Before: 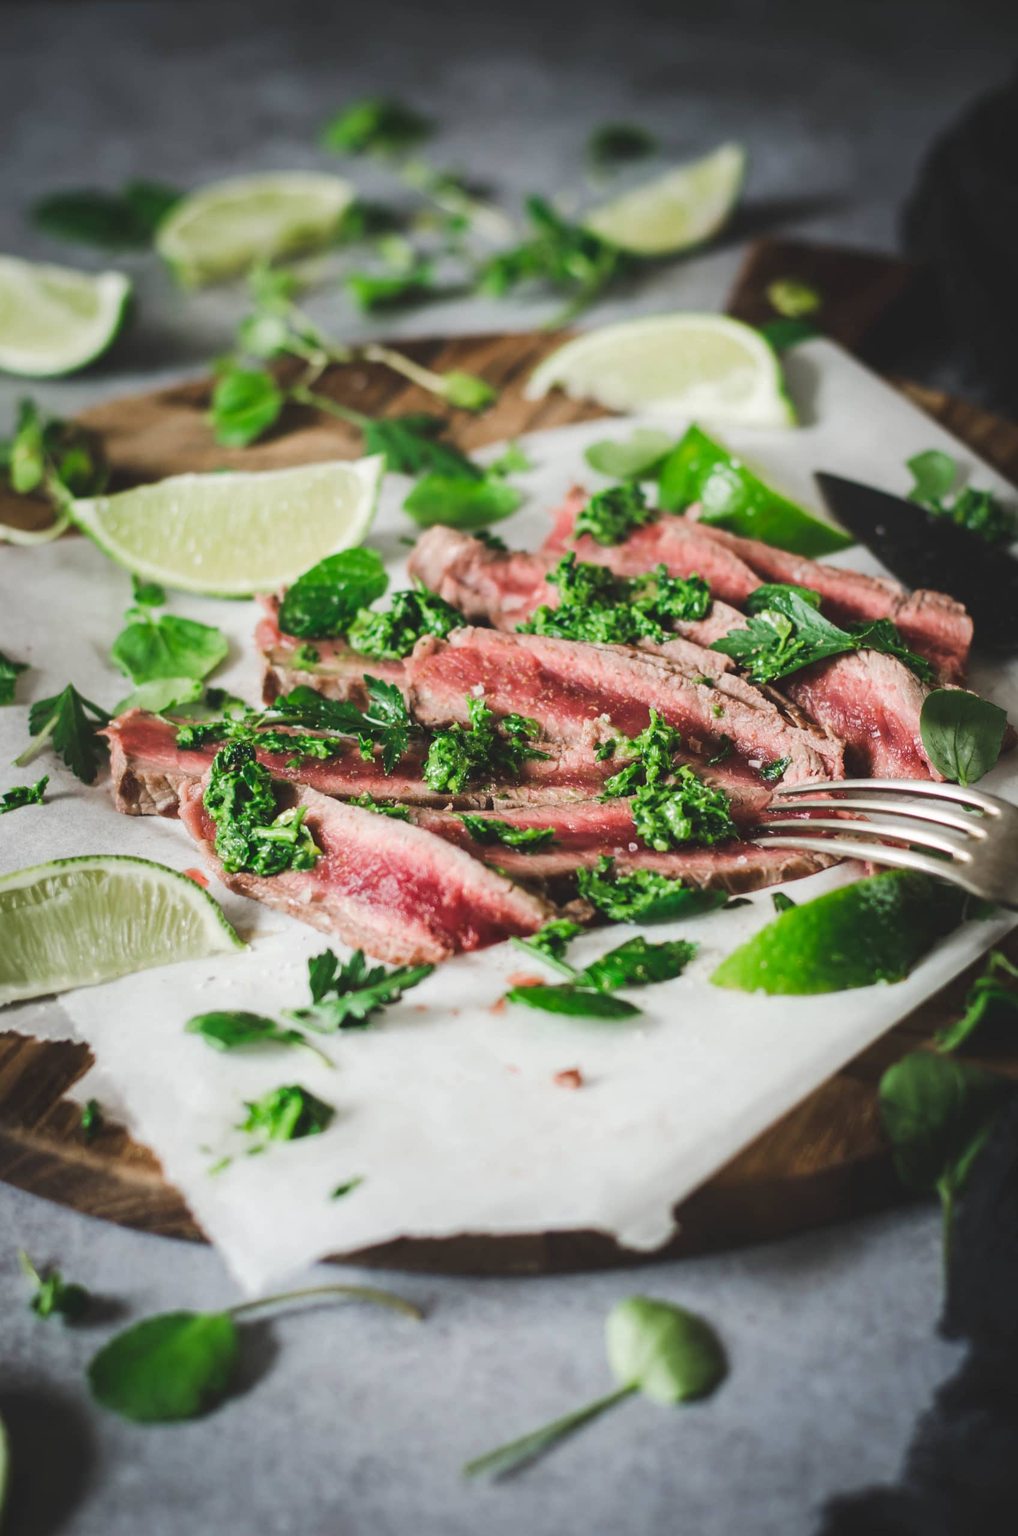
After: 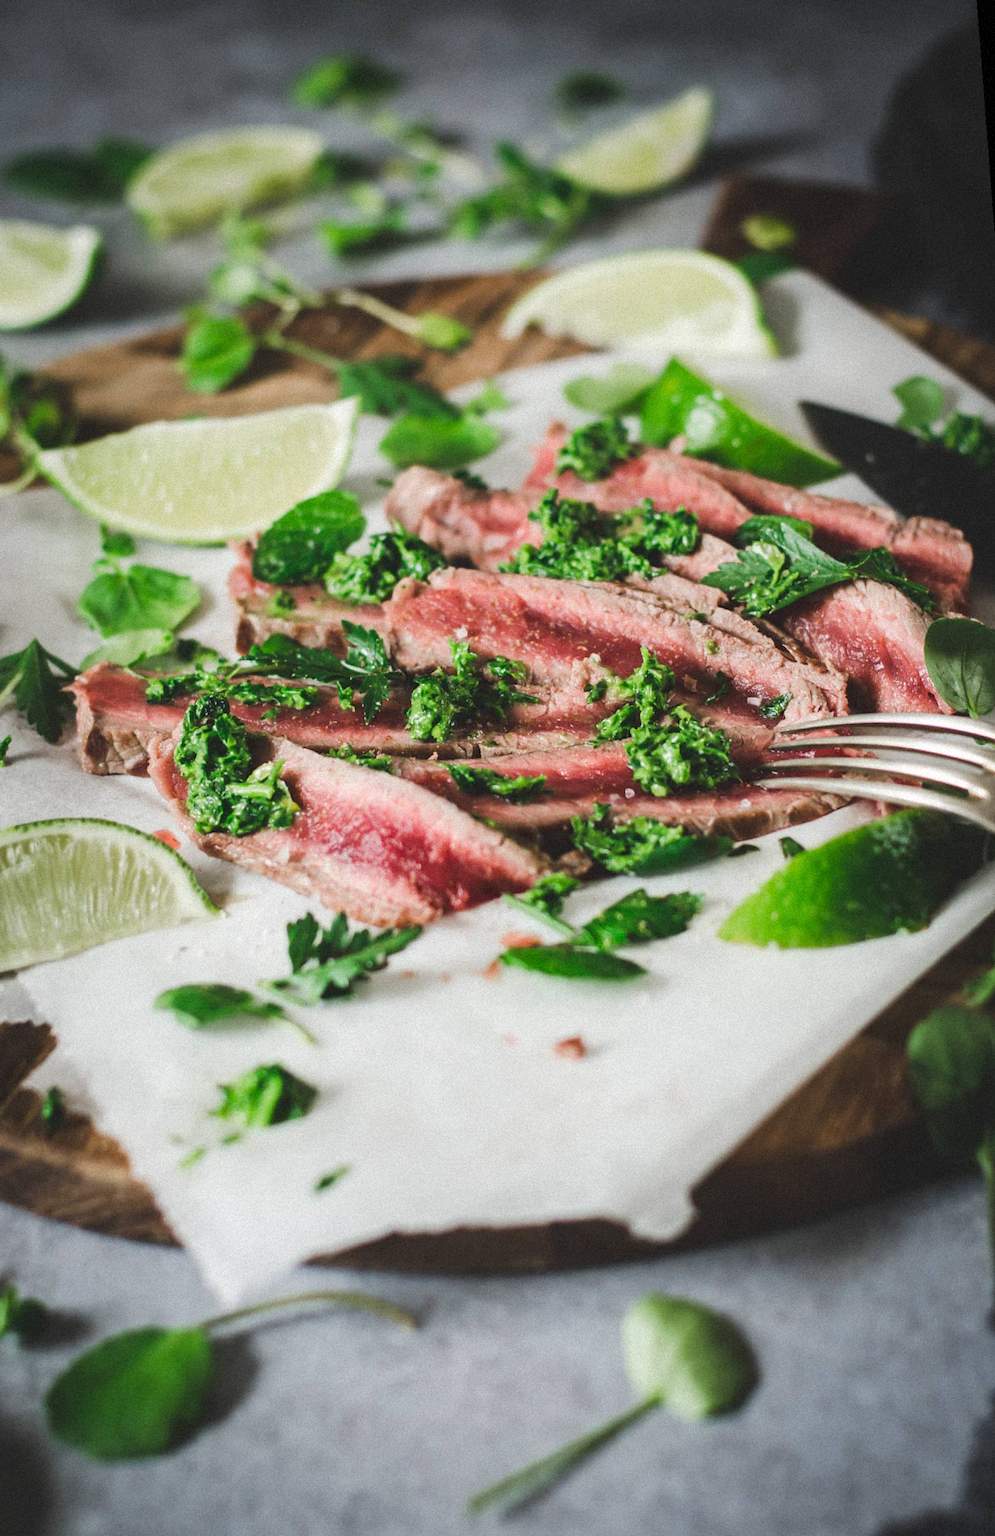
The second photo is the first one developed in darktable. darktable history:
rotate and perspective: rotation -1.68°, lens shift (vertical) -0.146, crop left 0.049, crop right 0.912, crop top 0.032, crop bottom 0.96
grain: mid-tones bias 0%
